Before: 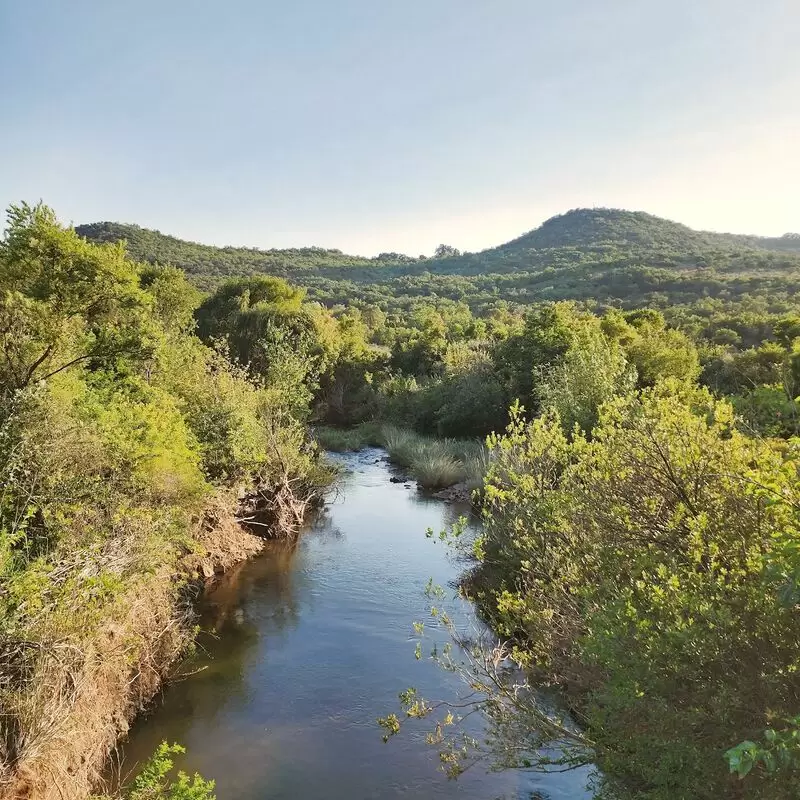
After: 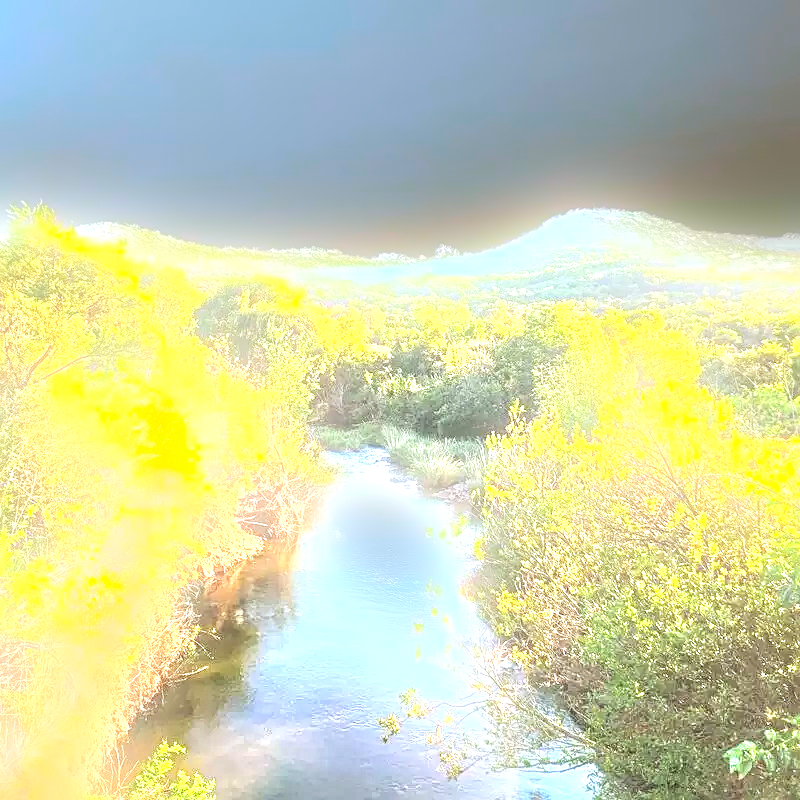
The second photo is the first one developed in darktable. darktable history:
exposure: black level correction 0, exposure 2.327 EV, compensate exposure bias true, compensate highlight preservation false
sharpen: on, module defaults
bloom: size 9%, threshold 100%, strength 7%
local contrast: highlights 25%, detail 150%
